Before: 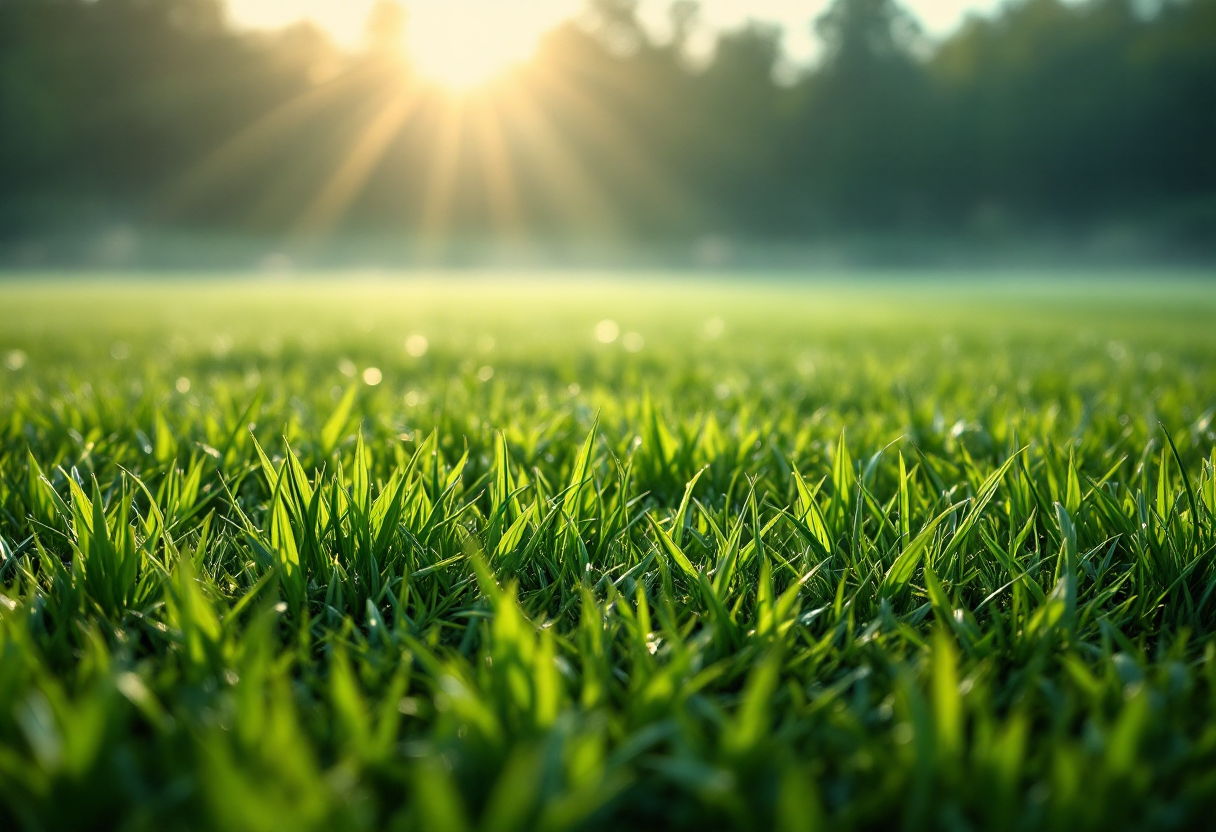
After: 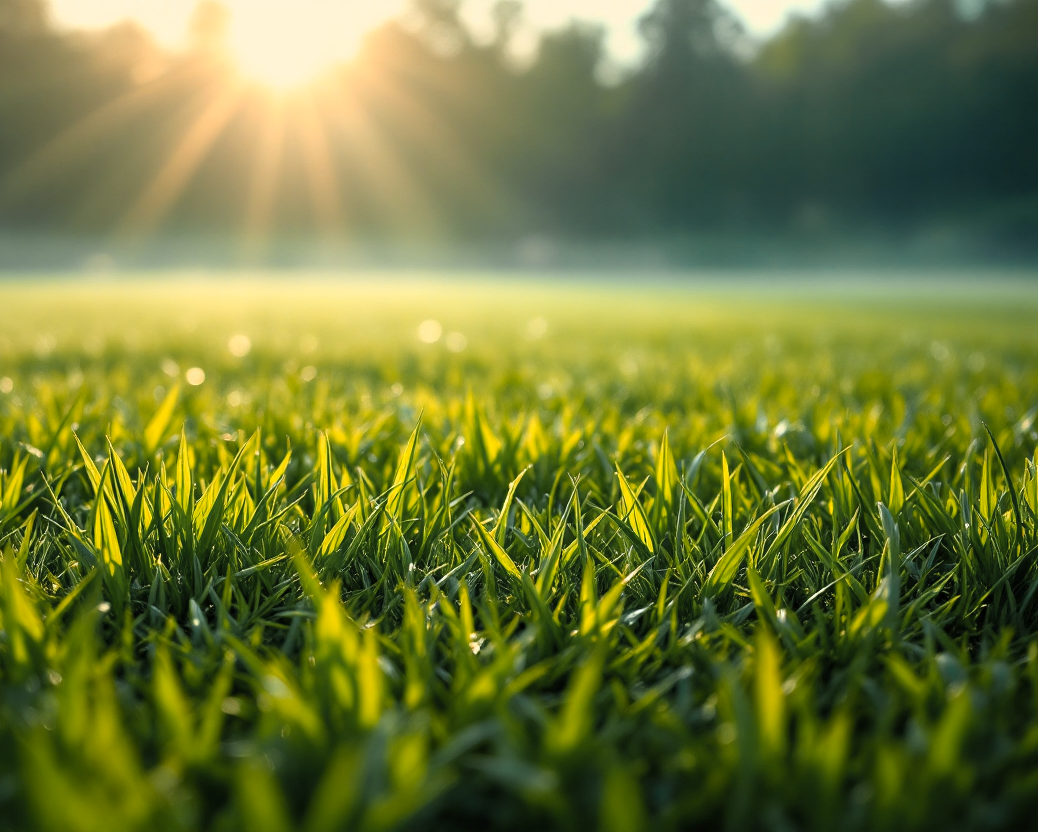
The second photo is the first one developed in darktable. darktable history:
crop and rotate: left 14.584%
color zones: curves: ch1 [(0.309, 0.524) (0.41, 0.329) (0.508, 0.509)]; ch2 [(0.25, 0.457) (0.75, 0.5)]
